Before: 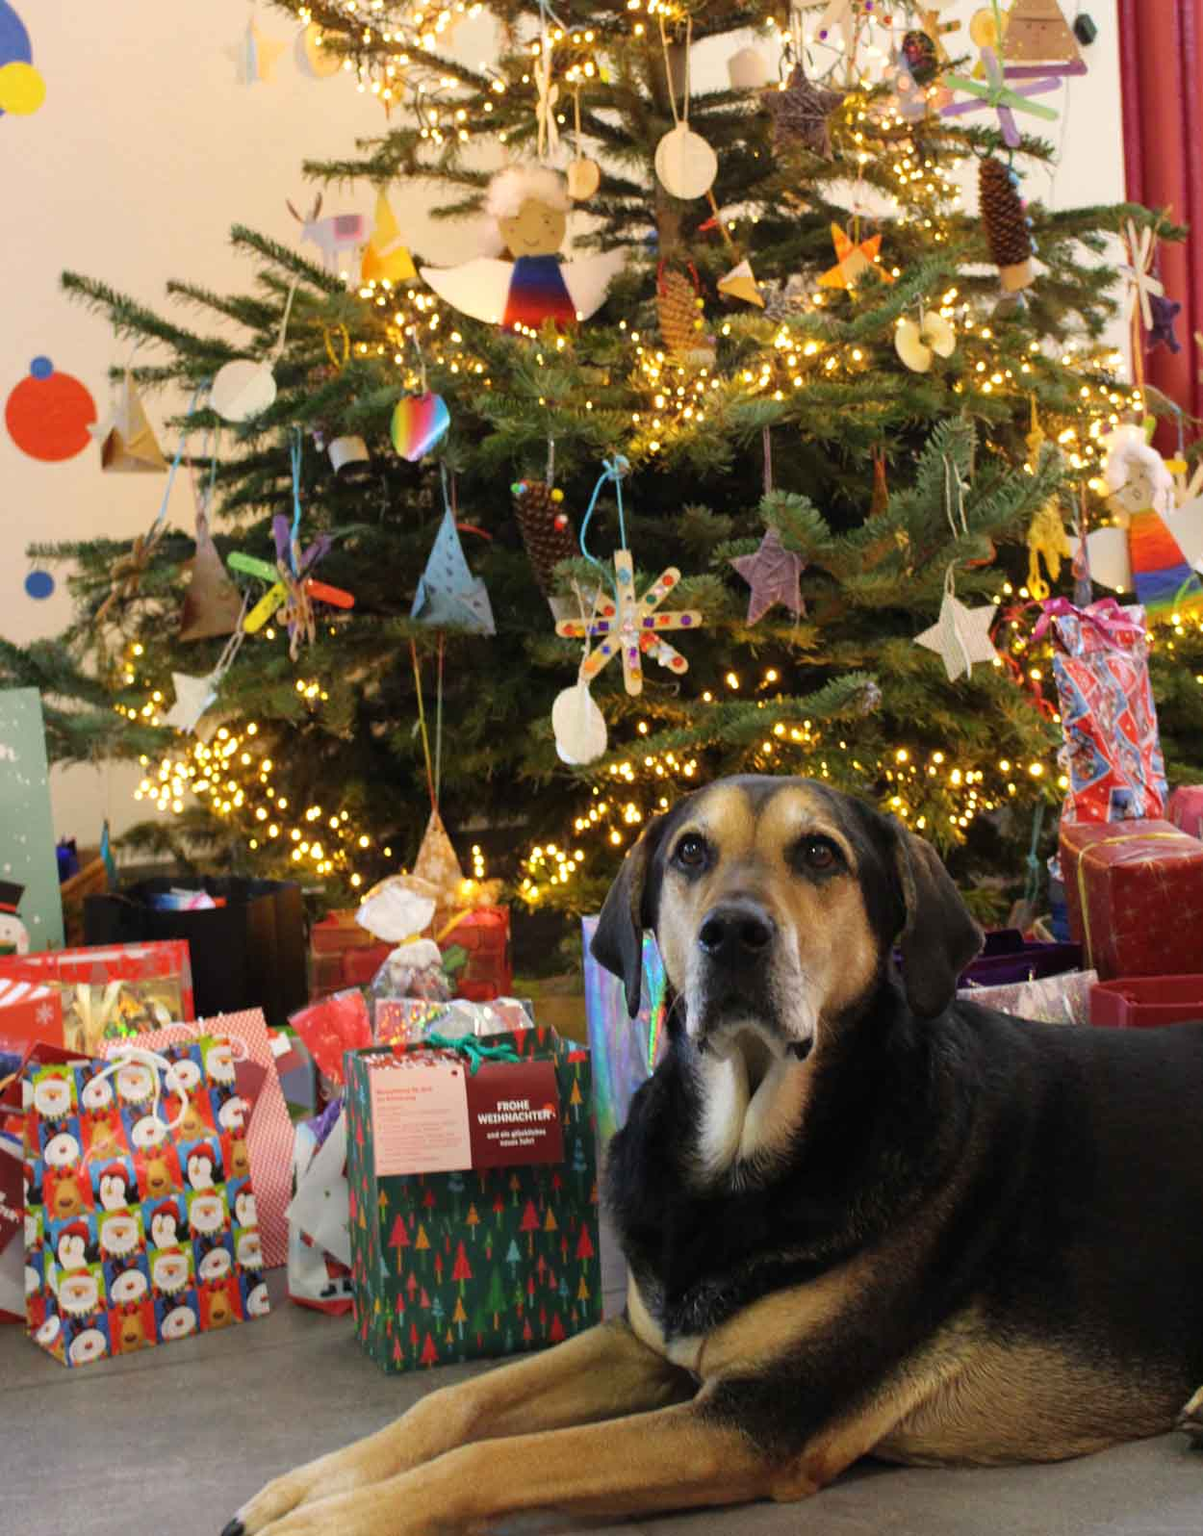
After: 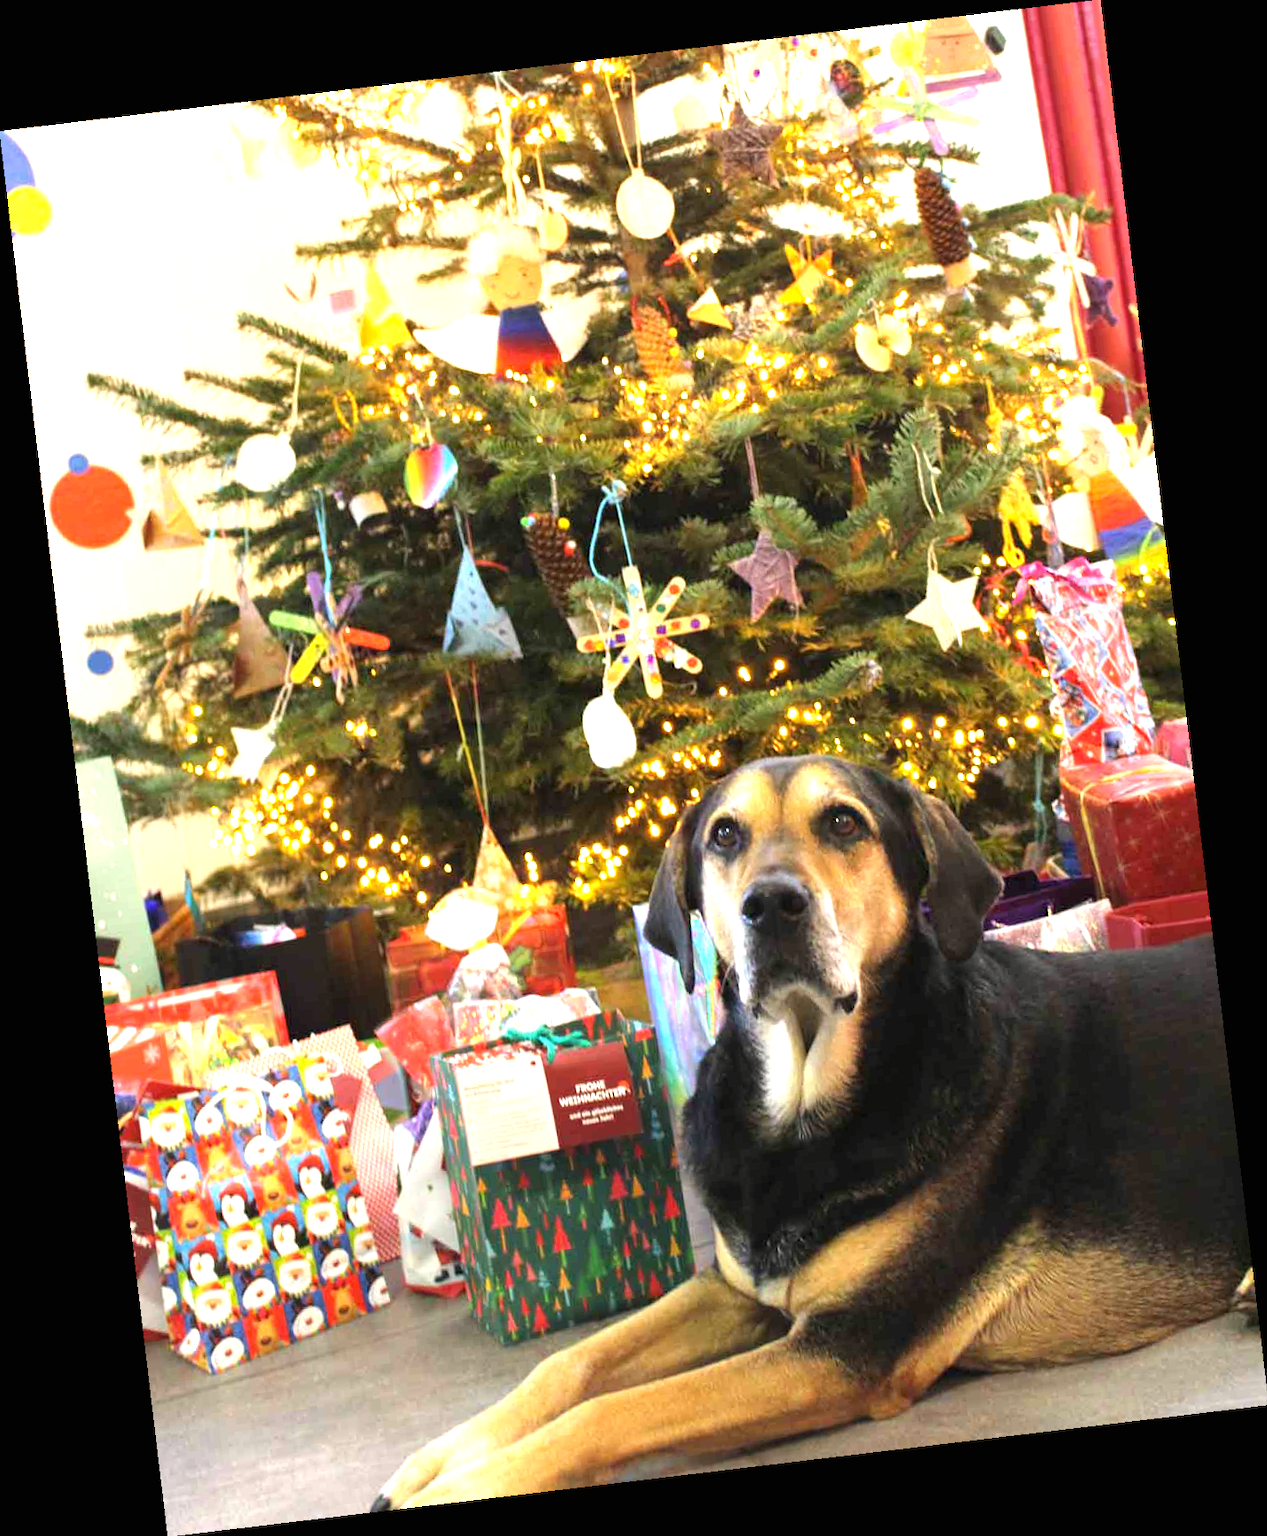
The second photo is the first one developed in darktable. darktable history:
rotate and perspective: rotation -6.83°, automatic cropping off
color correction: highlights b* 3
exposure: black level correction 0, exposure 1.4 EV, compensate highlight preservation false
